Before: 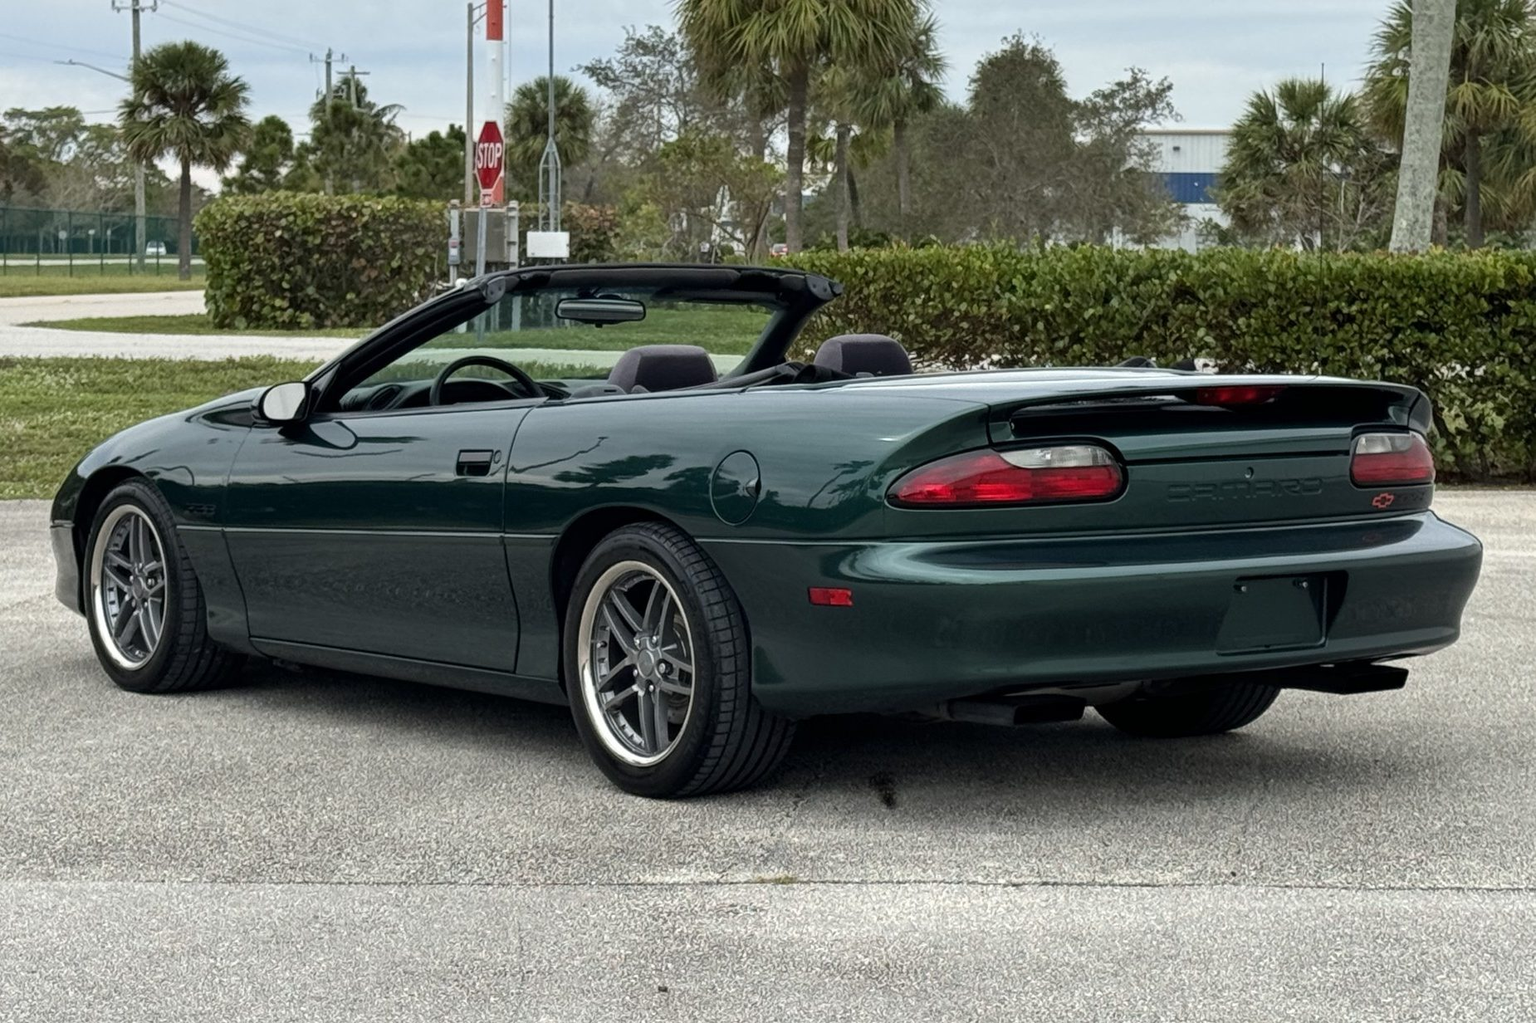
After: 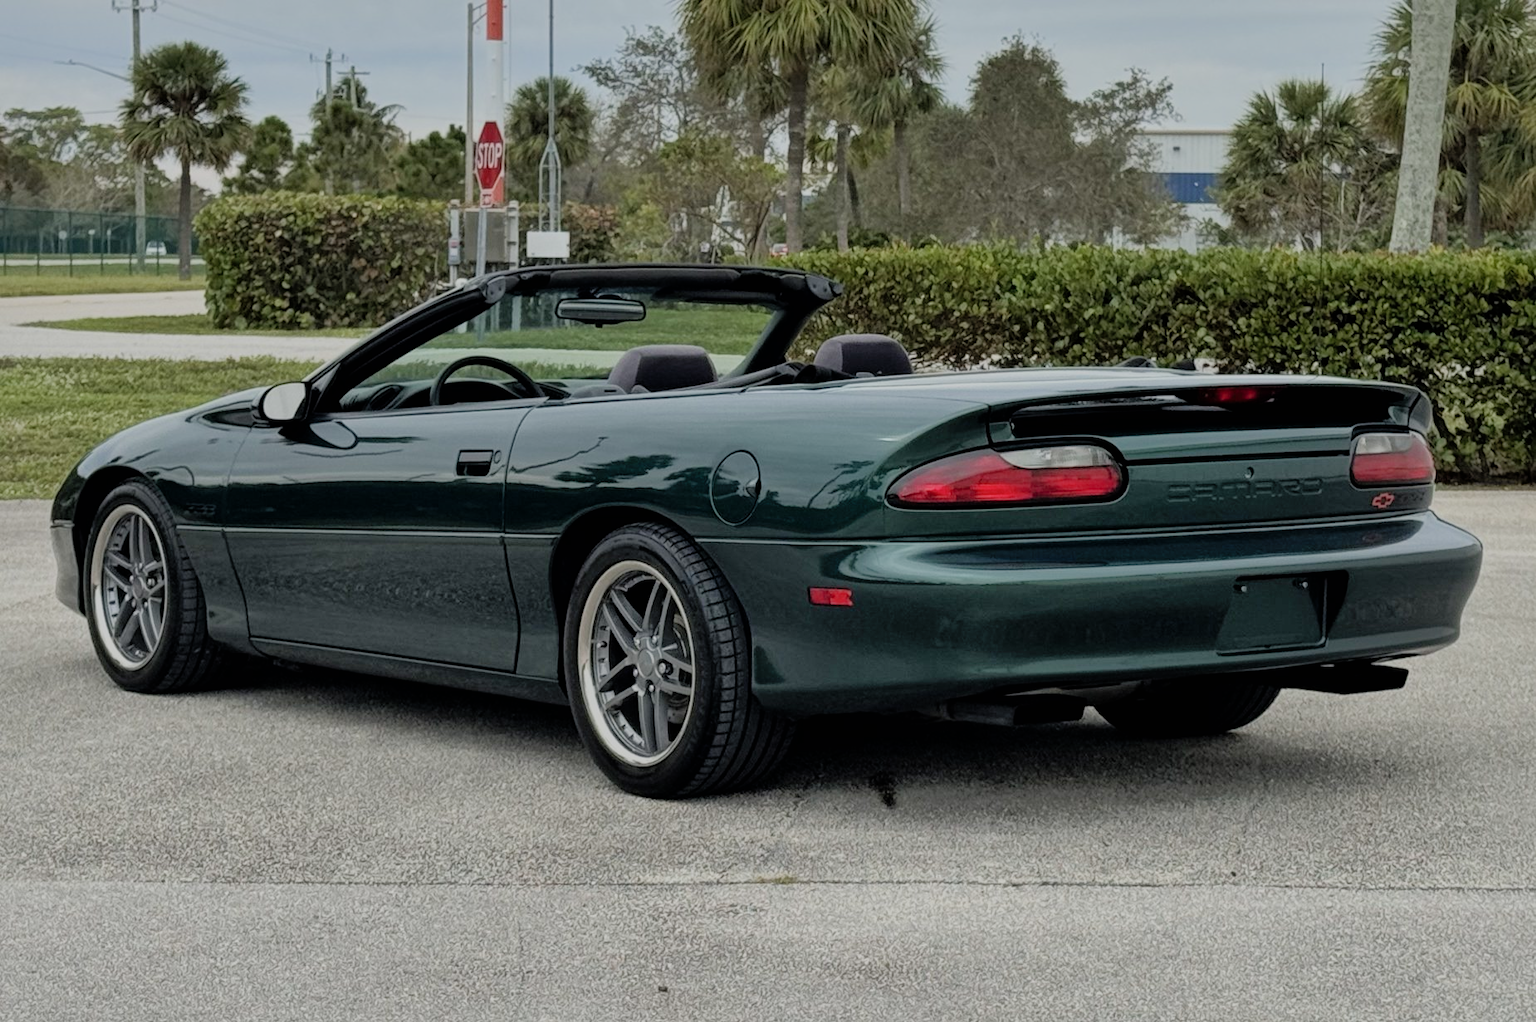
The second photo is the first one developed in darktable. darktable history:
shadows and highlights: on, module defaults
filmic rgb: black relative exposure -7.65 EV, white relative exposure 4.56 EV, hardness 3.61
